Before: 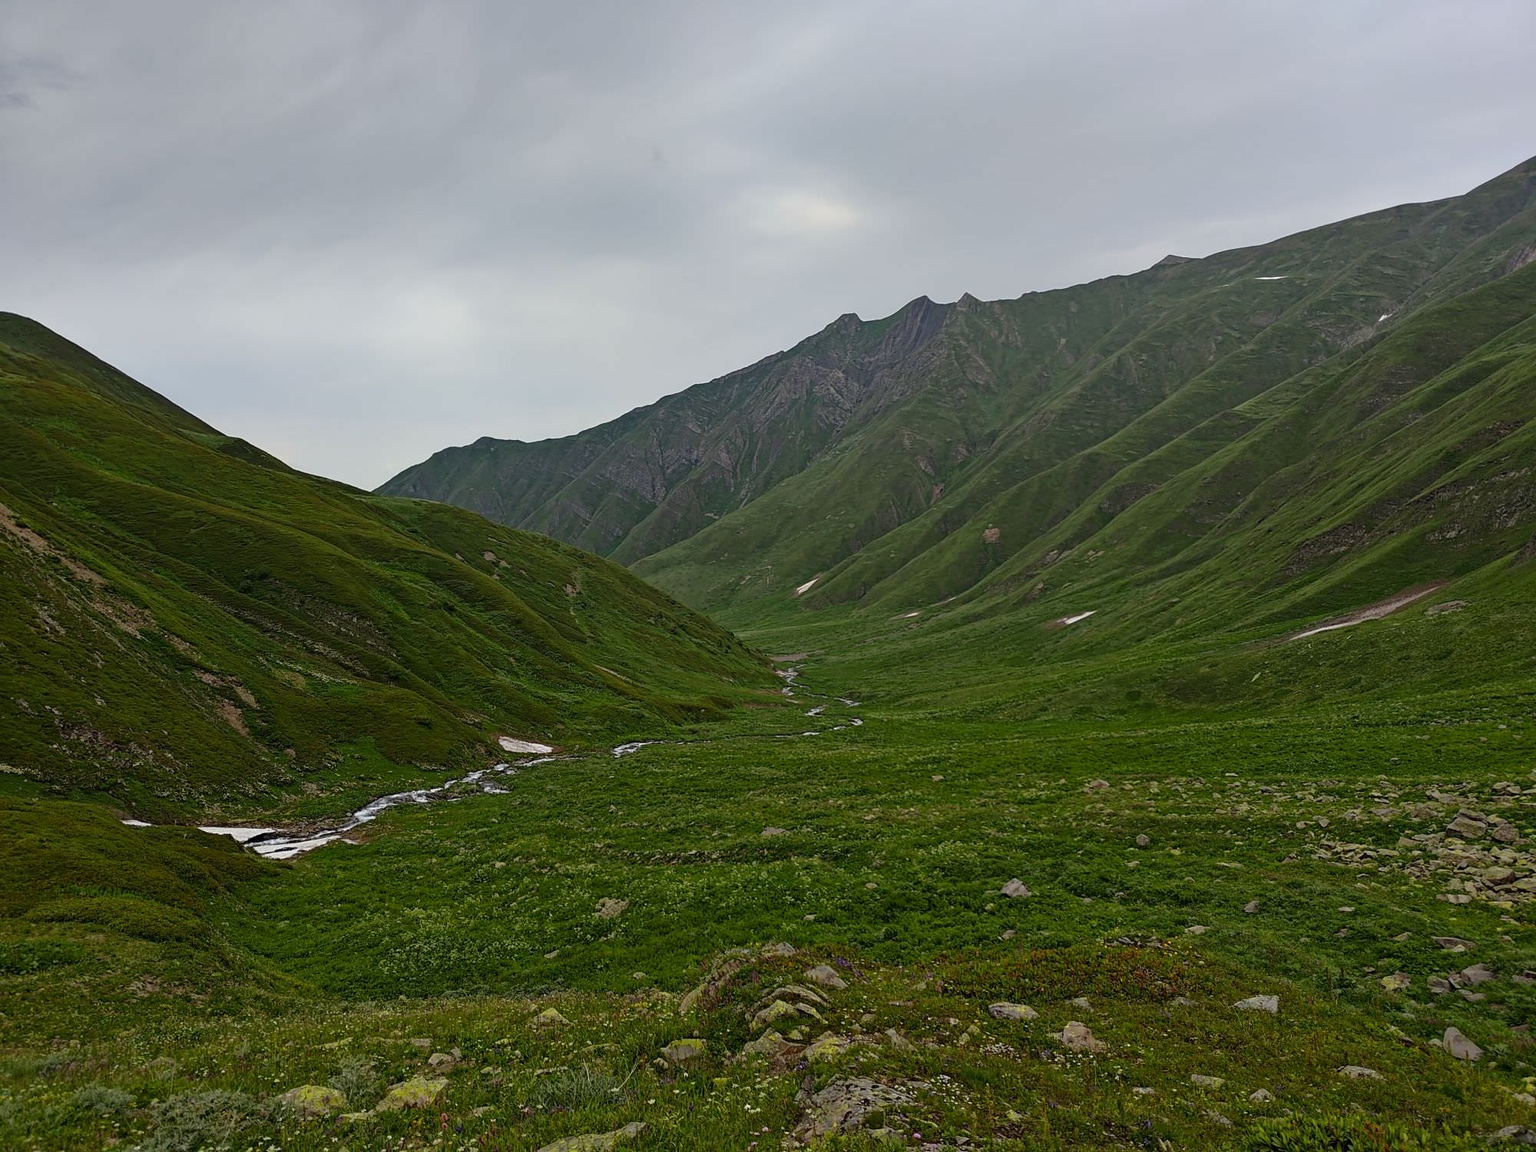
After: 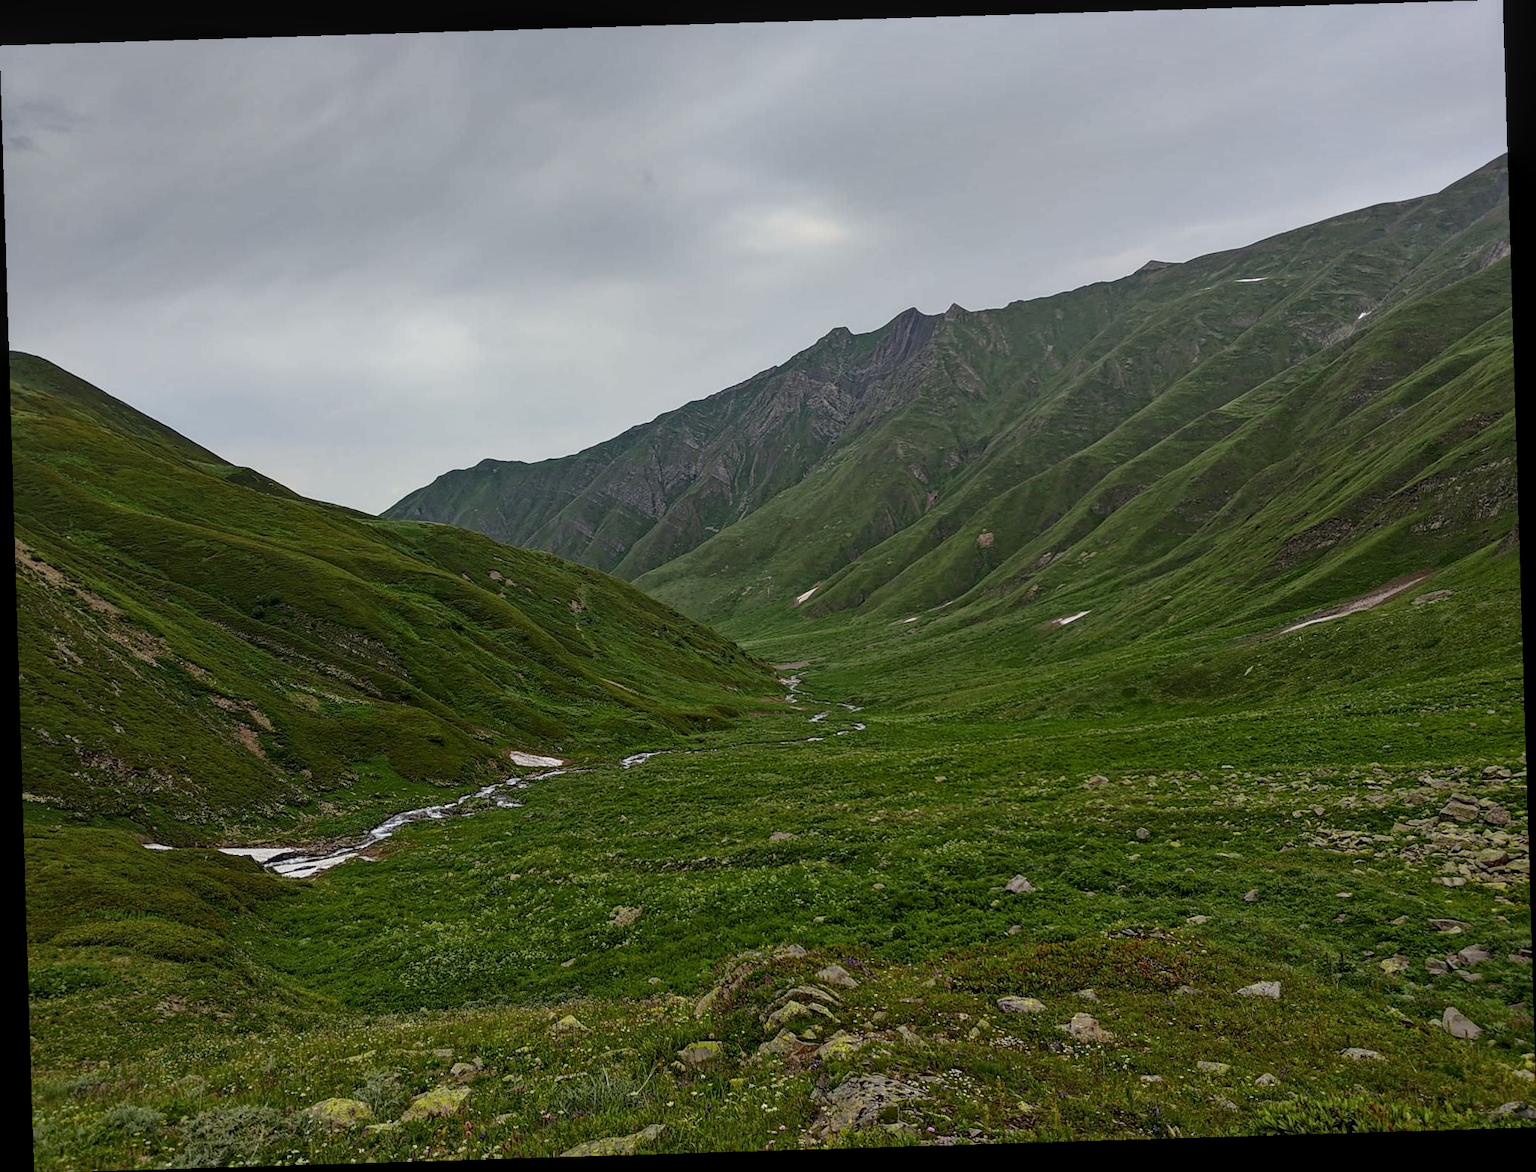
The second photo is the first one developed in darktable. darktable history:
rotate and perspective: rotation -1.75°, automatic cropping off
local contrast: on, module defaults
